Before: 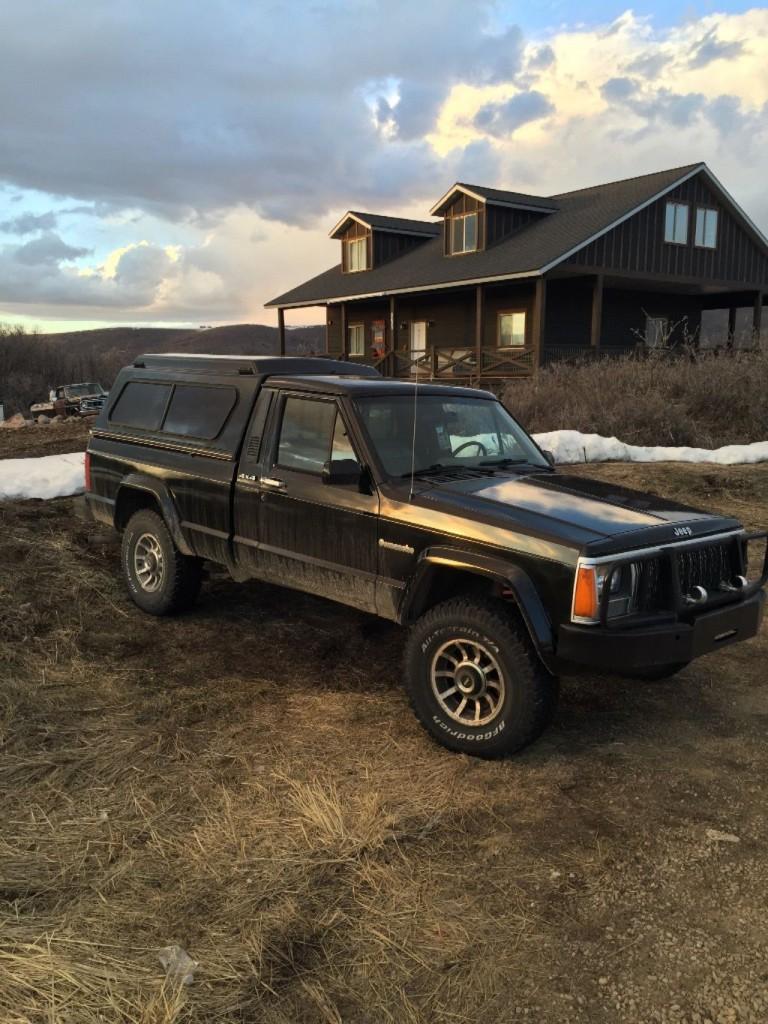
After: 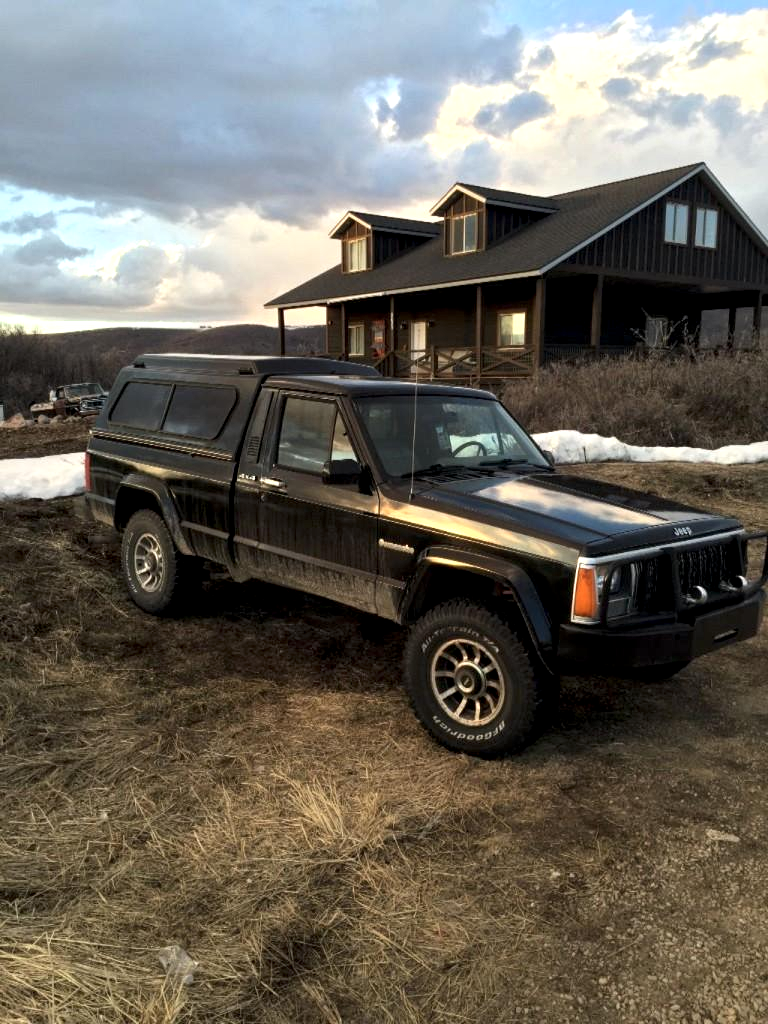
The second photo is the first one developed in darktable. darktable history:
local contrast: highlights 157%, shadows 116%, detail 139%, midtone range 0.254
